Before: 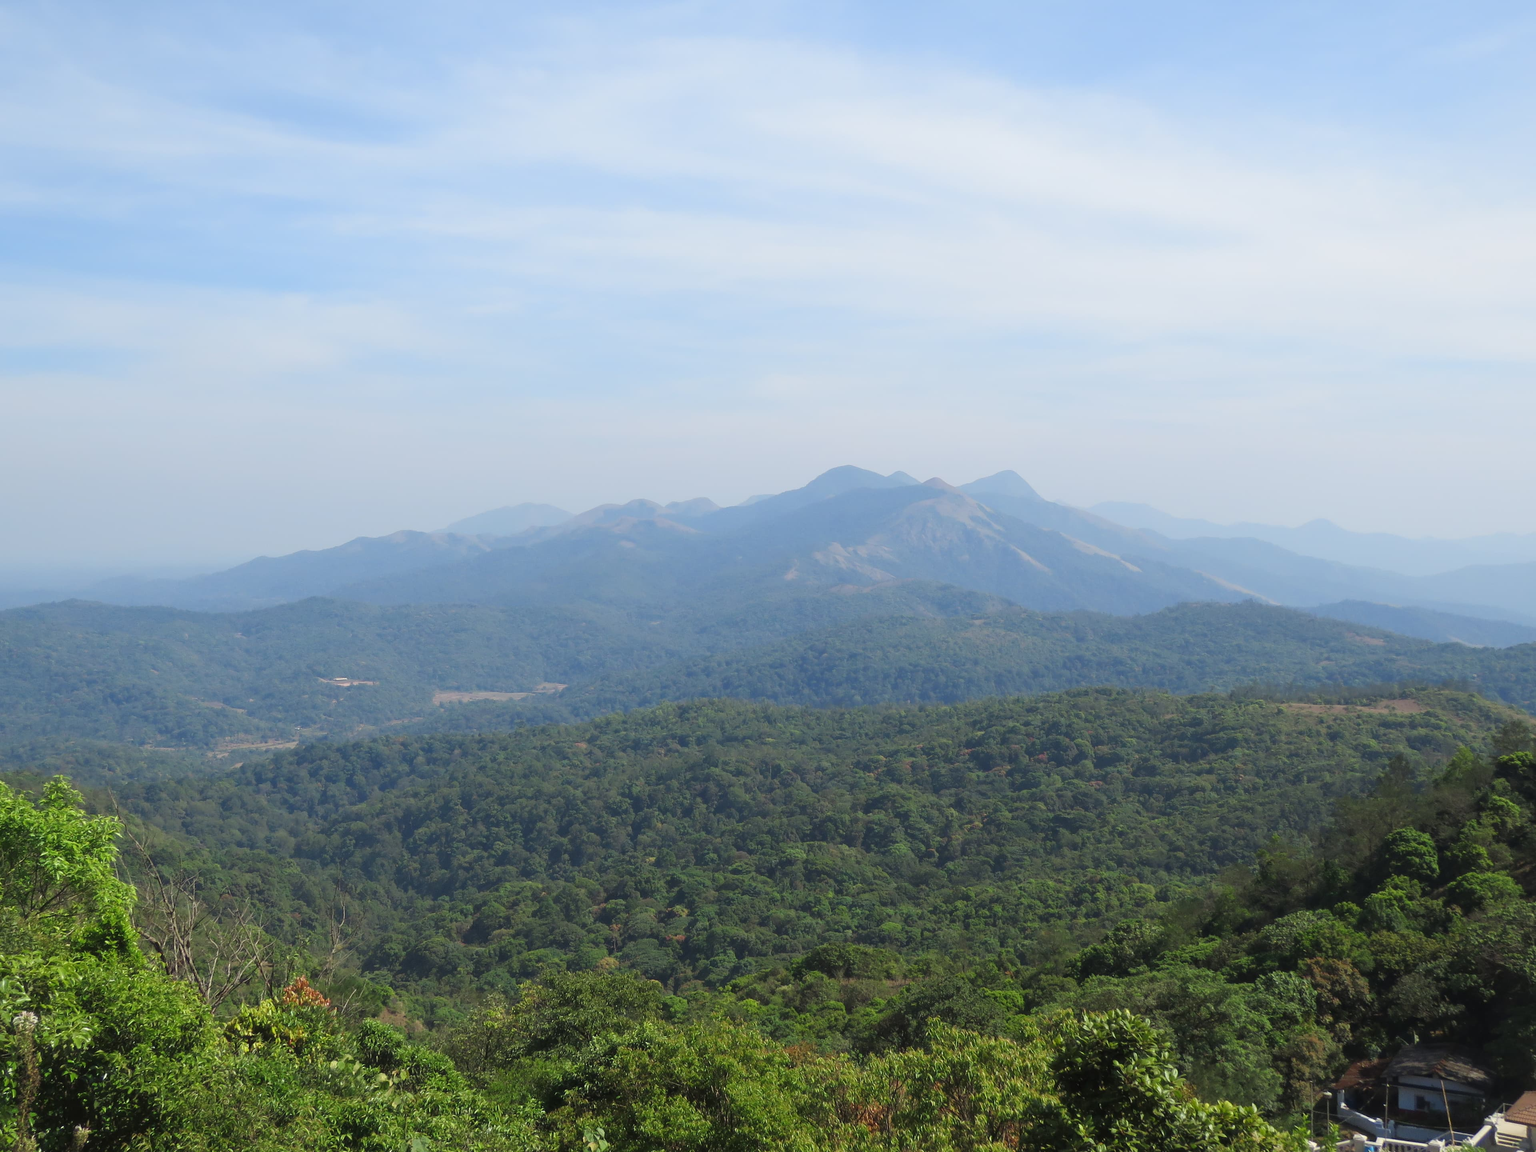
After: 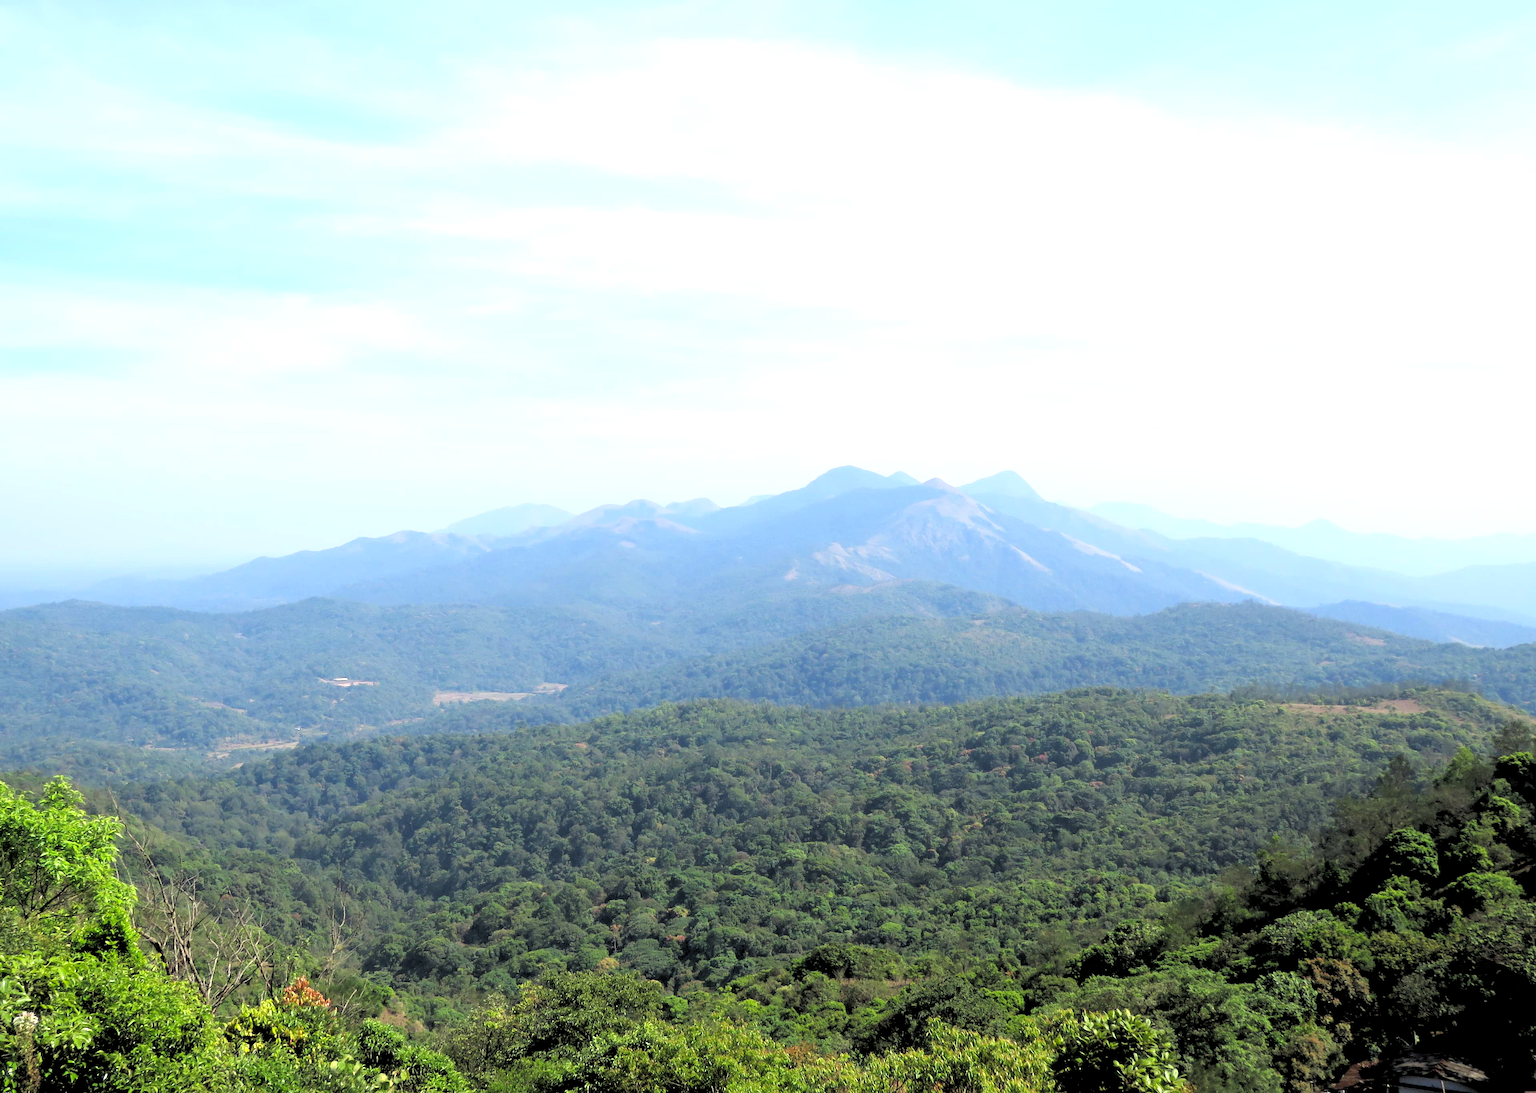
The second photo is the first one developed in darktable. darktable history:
exposure: black level correction 0, exposure 0.7 EV, compensate exposure bias true, compensate highlight preservation false
crop and rotate: top 0%, bottom 5.097%
contrast brightness saturation: contrast 0.03, brightness 0.06, saturation 0.13
rgb levels: levels [[0.034, 0.472, 0.904], [0, 0.5, 1], [0, 0.5, 1]]
